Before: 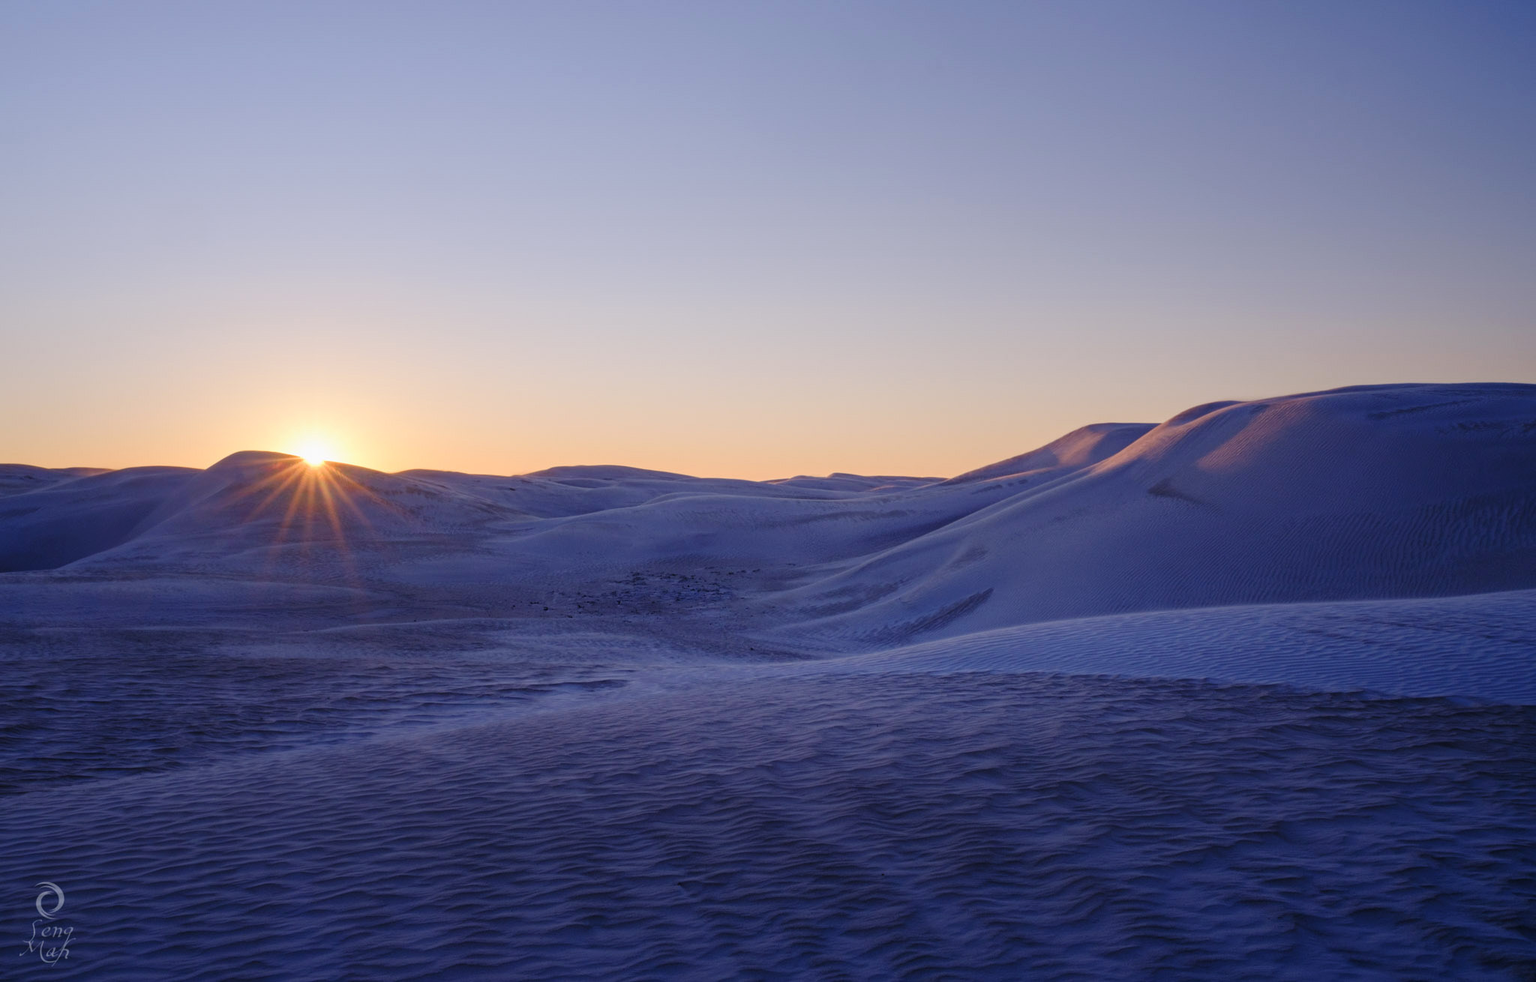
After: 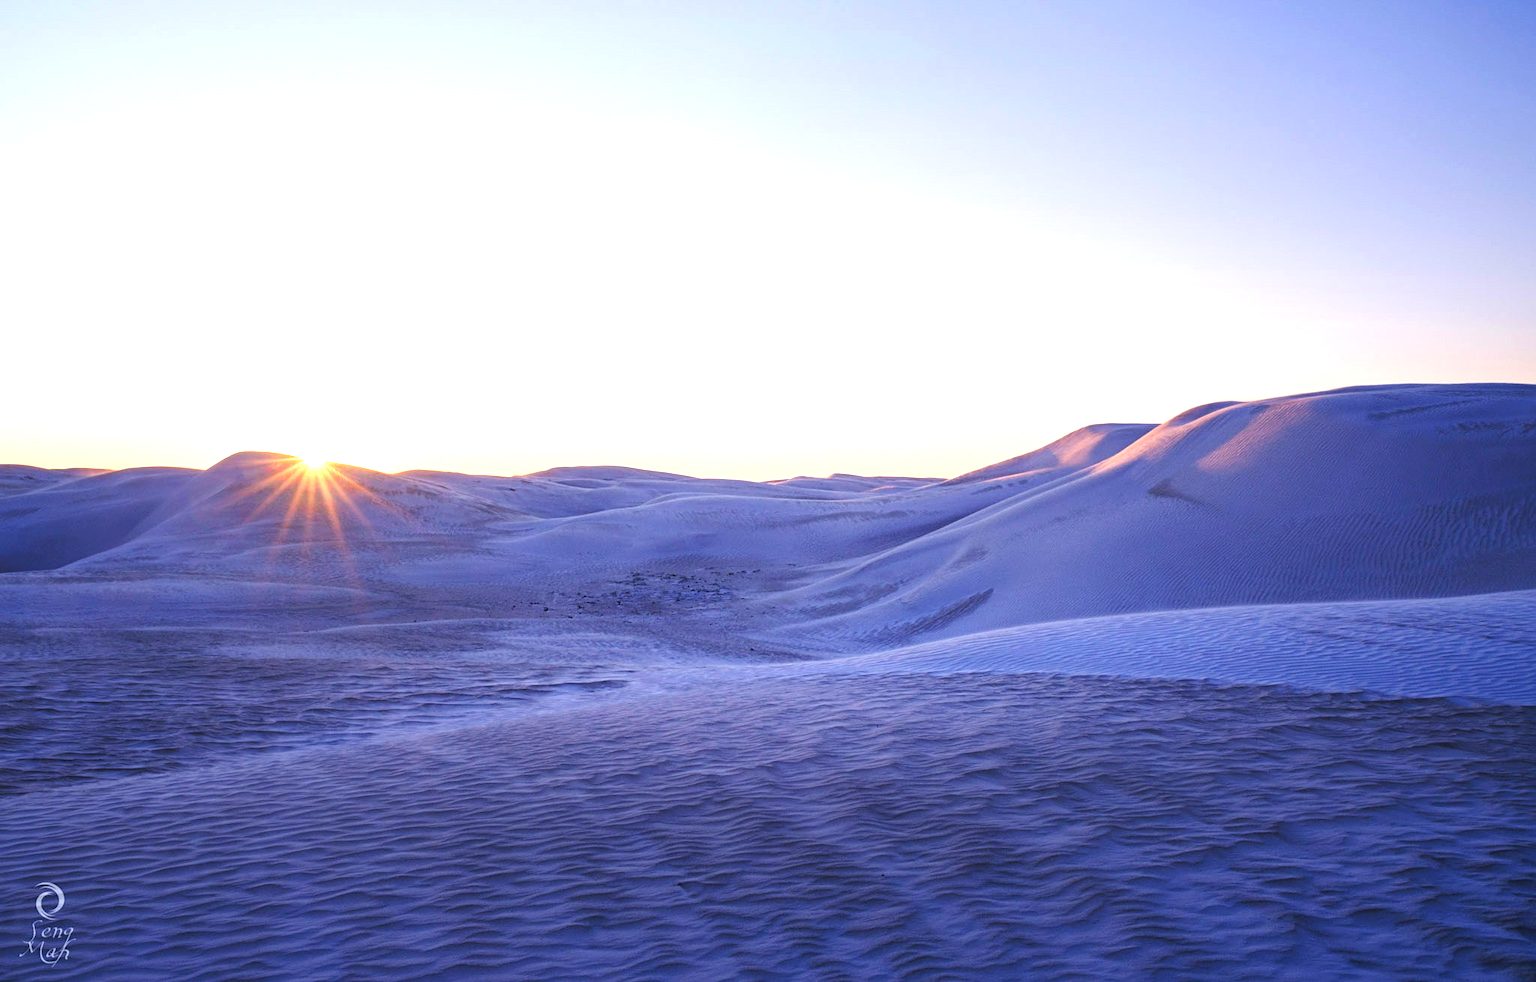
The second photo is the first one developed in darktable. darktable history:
exposure: black level correction 0, exposure 1.45 EV, compensate exposure bias true, compensate highlight preservation false
sharpen: amount 0.2
